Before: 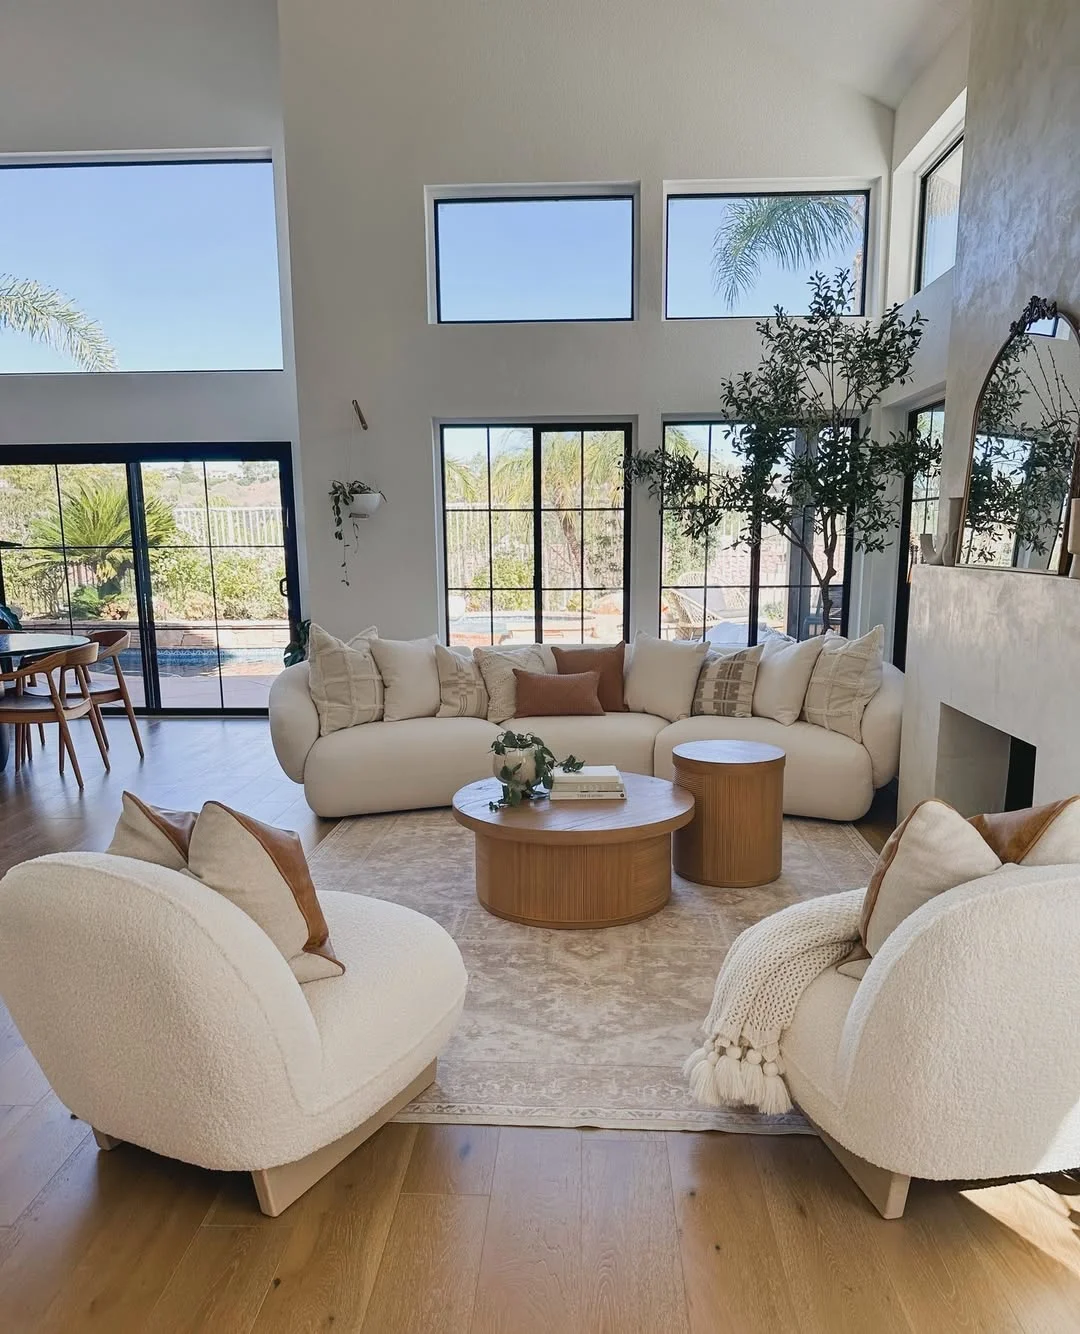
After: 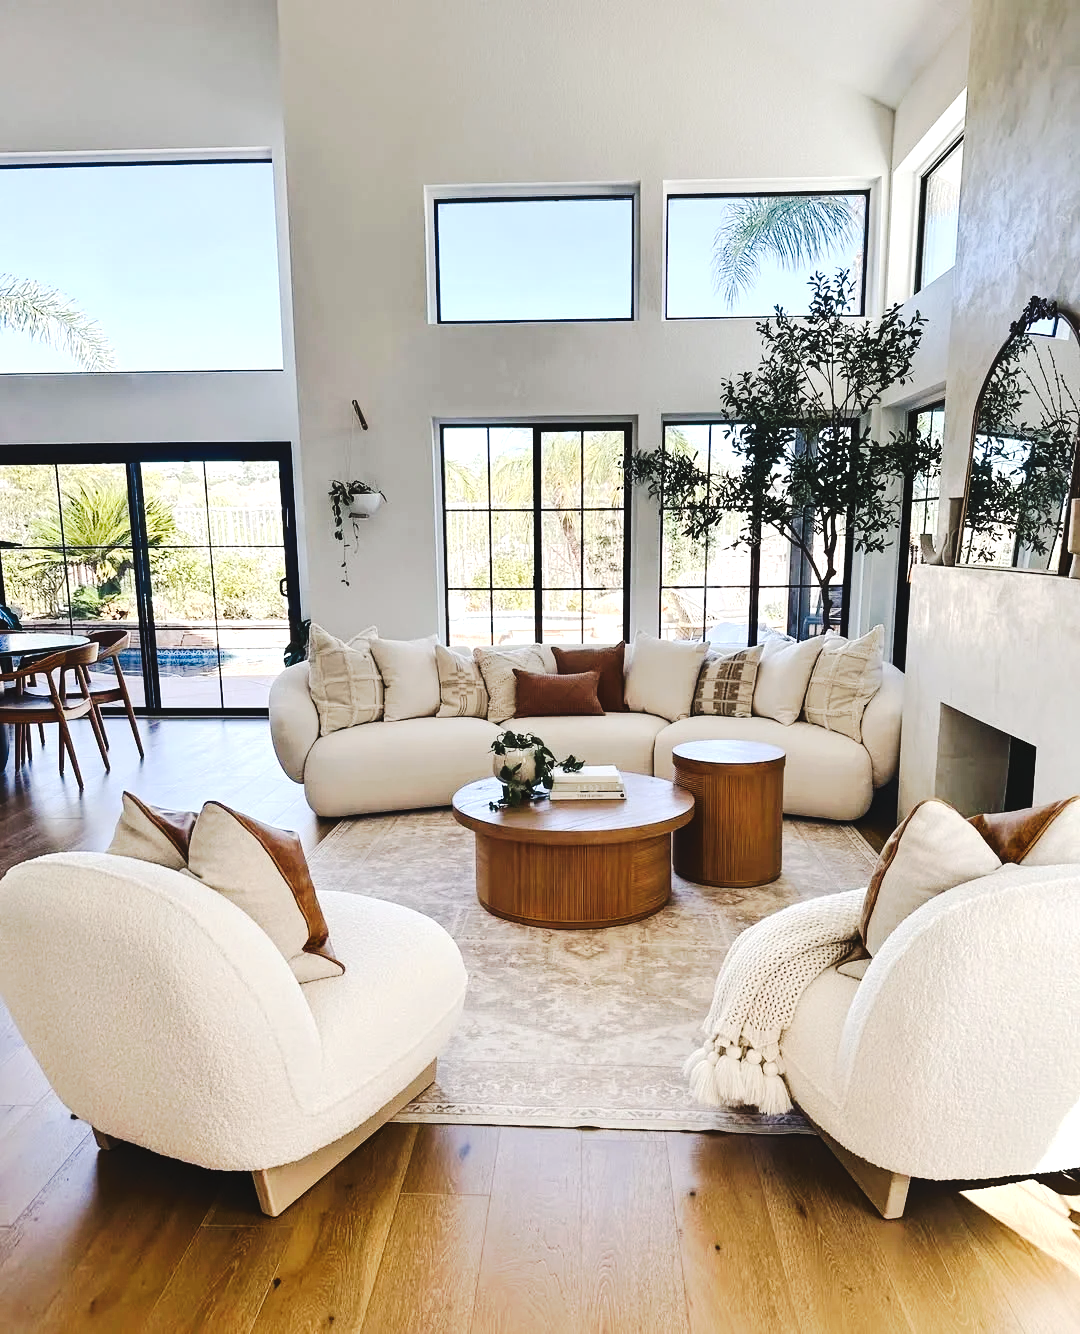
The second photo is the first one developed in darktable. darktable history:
tone curve: curves: ch0 [(0, 0) (0.003, 0.018) (0.011, 0.021) (0.025, 0.028) (0.044, 0.039) (0.069, 0.05) (0.1, 0.06) (0.136, 0.081) (0.177, 0.117) (0.224, 0.161) (0.277, 0.226) (0.335, 0.315) (0.399, 0.421) (0.468, 0.53) (0.543, 0.627) (0.623, 0.726) (0.709, 0.789) (0.801, 0.859) (0.898, 0.924) (1, 1)], preserve colors none
shadows and highlights: shadows 62.66, white point adjustment 0.37, highlights -34.44, compress 83.82%
tone equalizer: -8 EV -0.75 EV, -7 EV -0.7 EV, -6 EV -0.6 EV, -5 EV -0.4 EV, -3 EV 0.4 EV, -2 EV 0.6 EV, -1 EV 0.7 EV, +0 EV 0.75 EV, edges refinement/feathering 500, mask exposure compensation -1.57 EV, preserve details no
